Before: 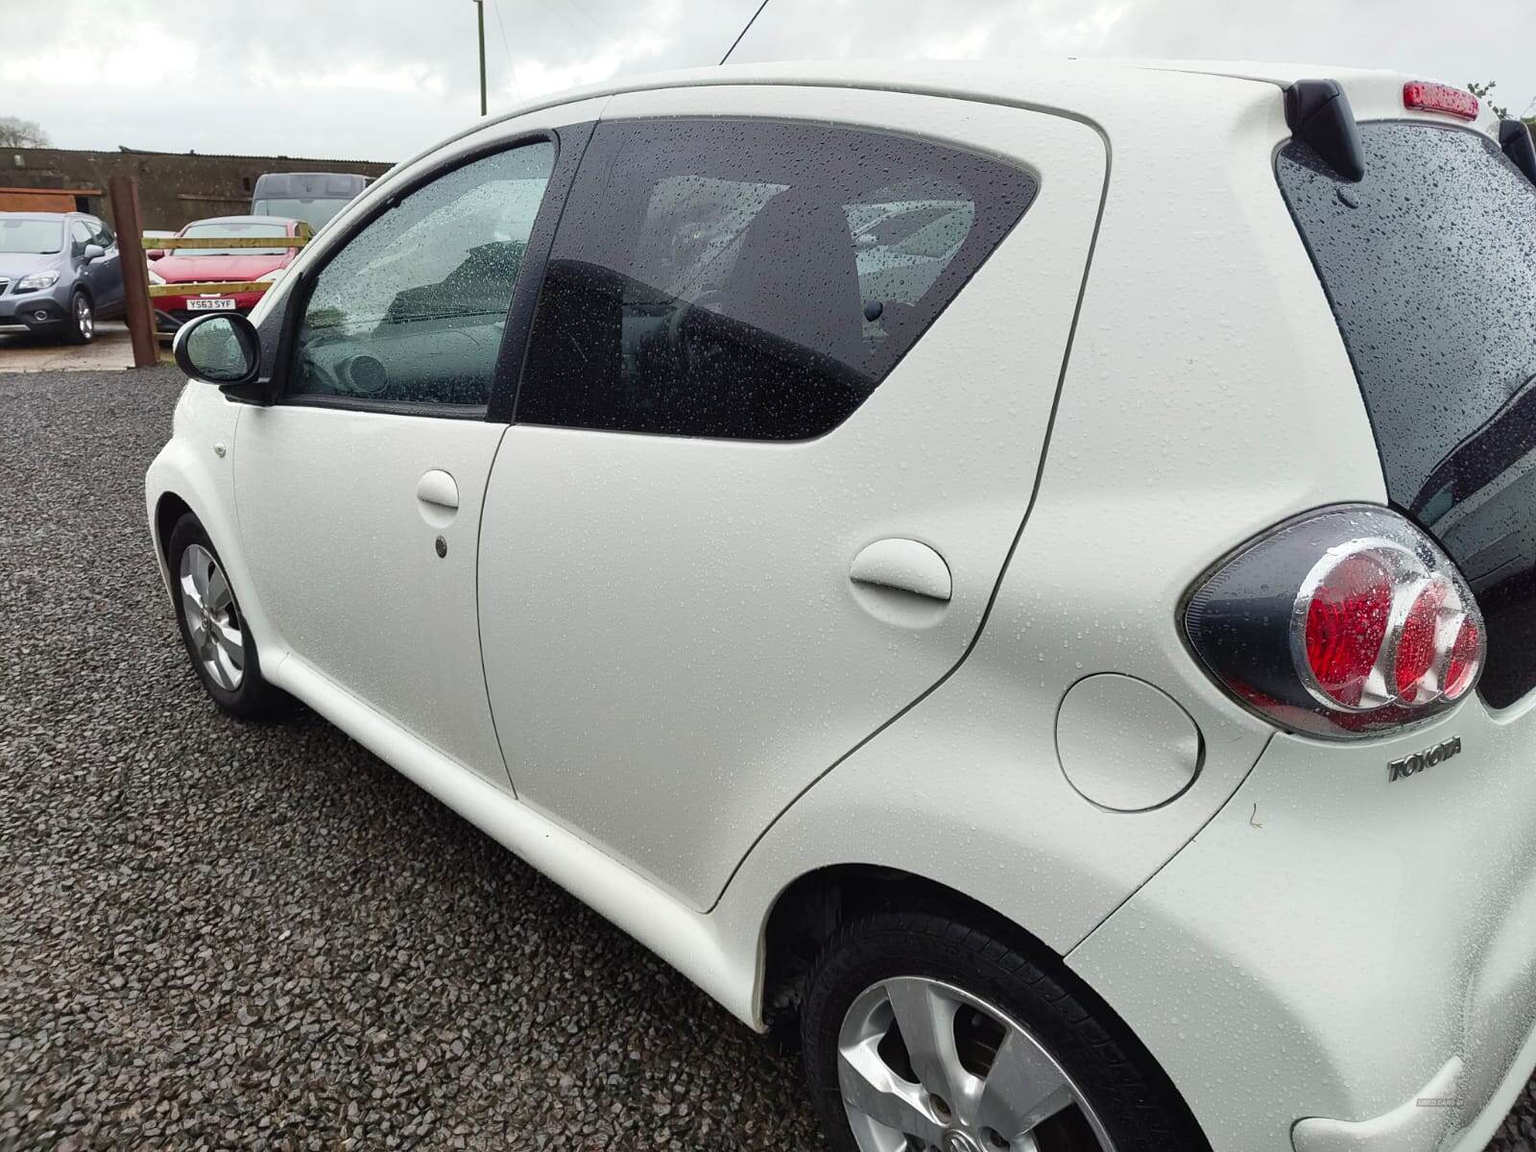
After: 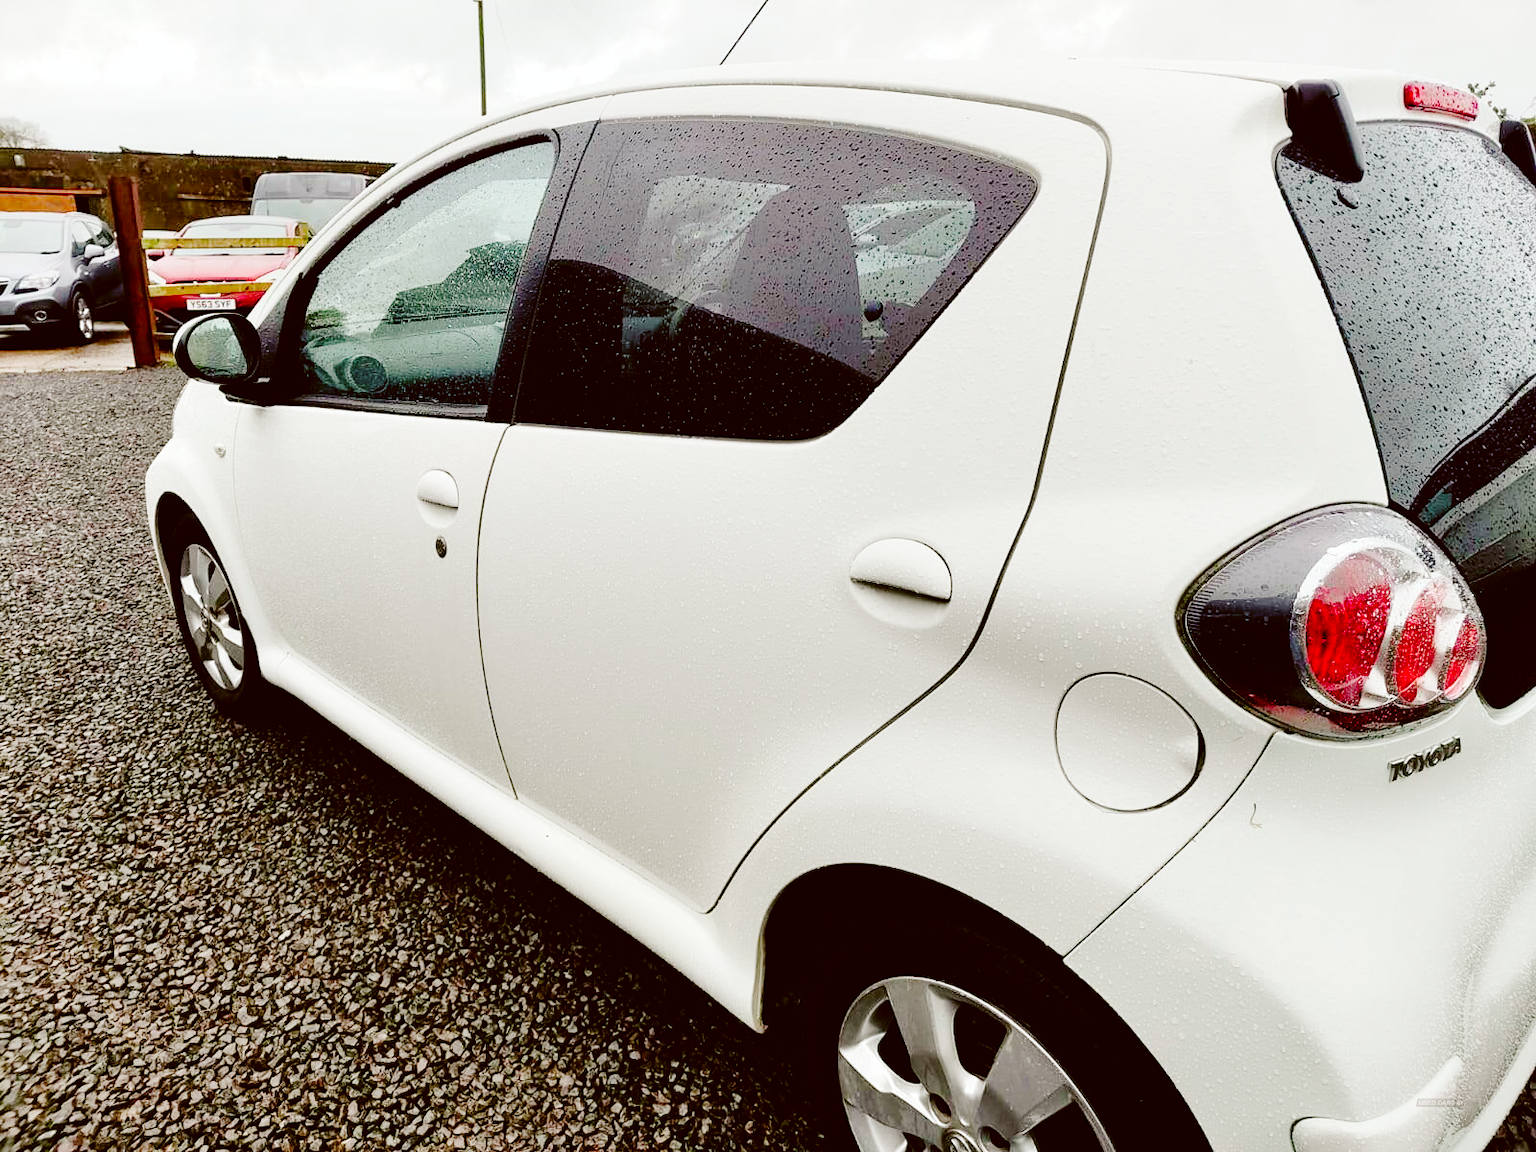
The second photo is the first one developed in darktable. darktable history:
color correction: highlights a* -0.363, highlights b* 0.163, shadows a* 4.98, shadows b* 20.47
base curve: curves: ch0 [(0, 0) (0.036, 0.01) (0.123, 0.254) (0.258, 0.504) (0.507, 0.748) (1, 1)], preserve colors none
